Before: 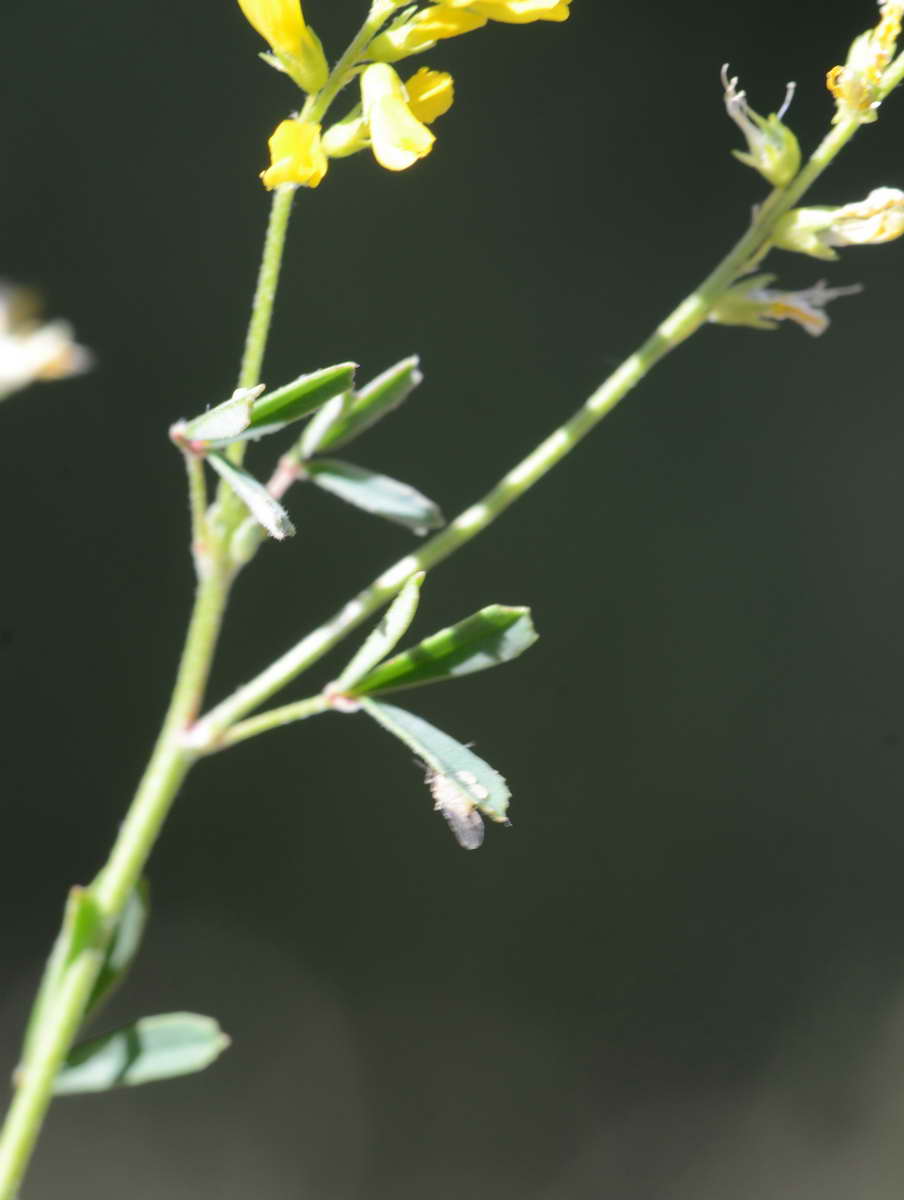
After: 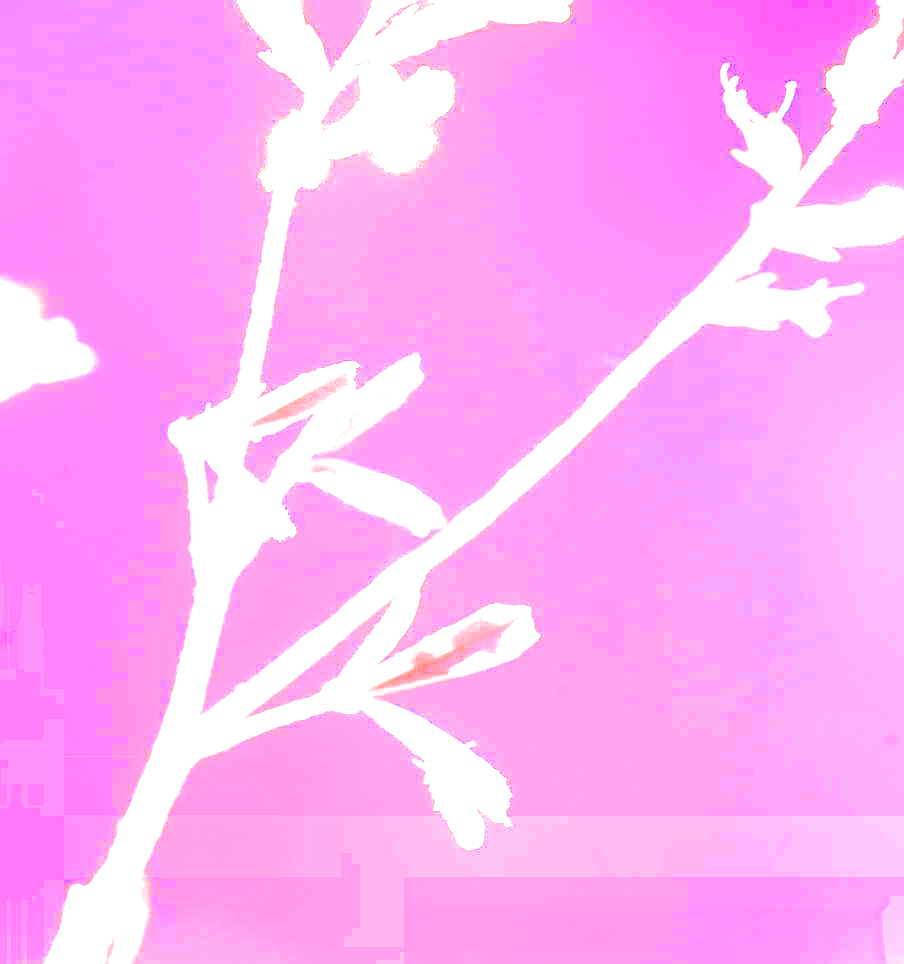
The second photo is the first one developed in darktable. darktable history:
white balance: red 8, blue 8
tone equalizer: -8 EV 0.25 EV, -7 EV 0.417 EV, -6 EV 0.417 EV, -5 EV 0.25 EV, -3 EV -0.25 EV, -2 EV -0.417 EV, -1 EV -0.417 EV, +0 EV -0.25 EV, edges refinement/feathering 500, mask exposure compensation -1.57 EV, preserve details guided filter
exposure: black level correction 0.016, exposure 1.774 EV, compensate highlight preservation false
crop: bottom 19.644%
sharpen: amount 0.2
filmic rgb: black relative exposure -16 EV, white relative exposure 4.97 EV, hardness 6.25
